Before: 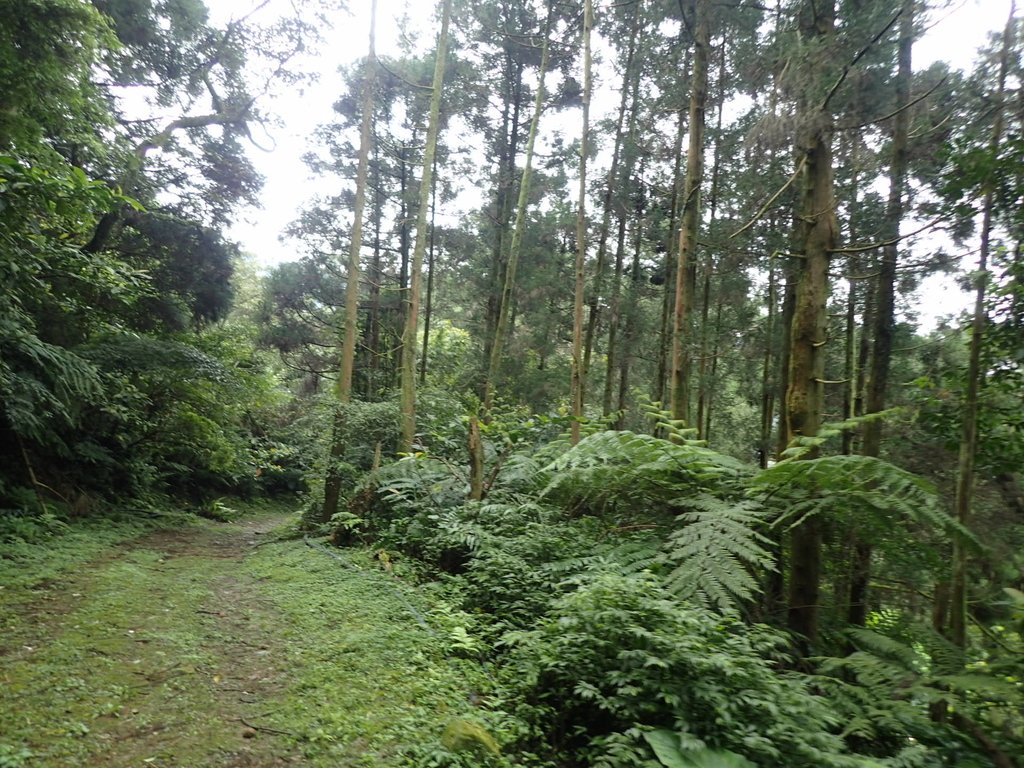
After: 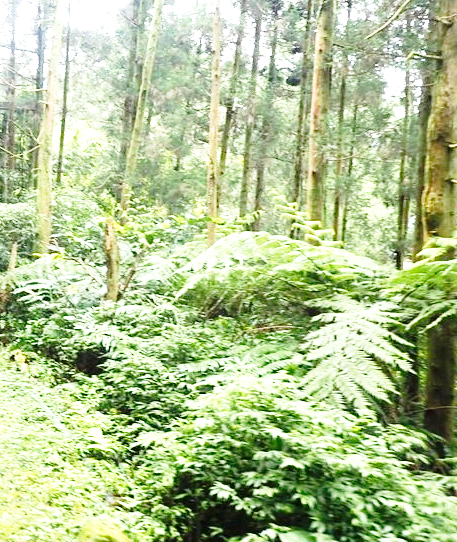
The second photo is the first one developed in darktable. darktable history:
crop: left 35.575%, top 25.991%, right 19.7%, bottom 3.396%
exposure: black level correction 0.001, exposure 1.716 EV, compensate highlight preservation false
base curve: curves: ch0 [(0, 0) (0.028, 0.03) (0.121, 0.232) (0.46, 0.748) (0.859, 0.968) (1, 1)], preserve colors none
